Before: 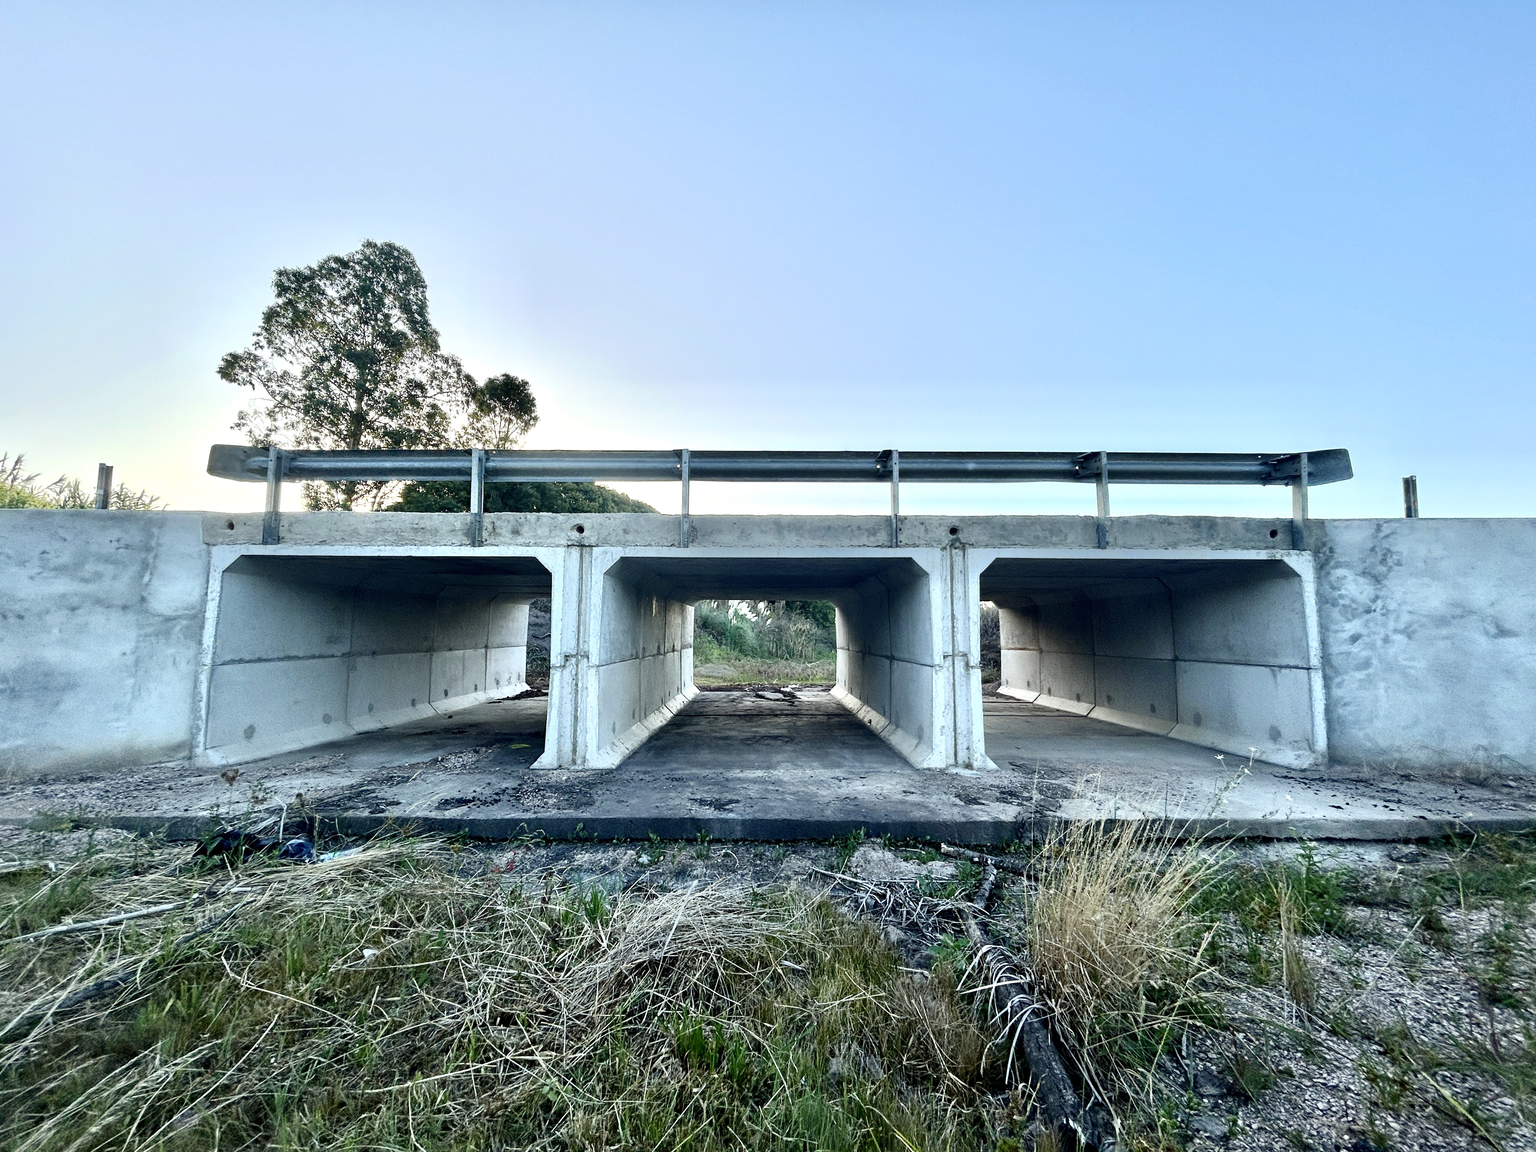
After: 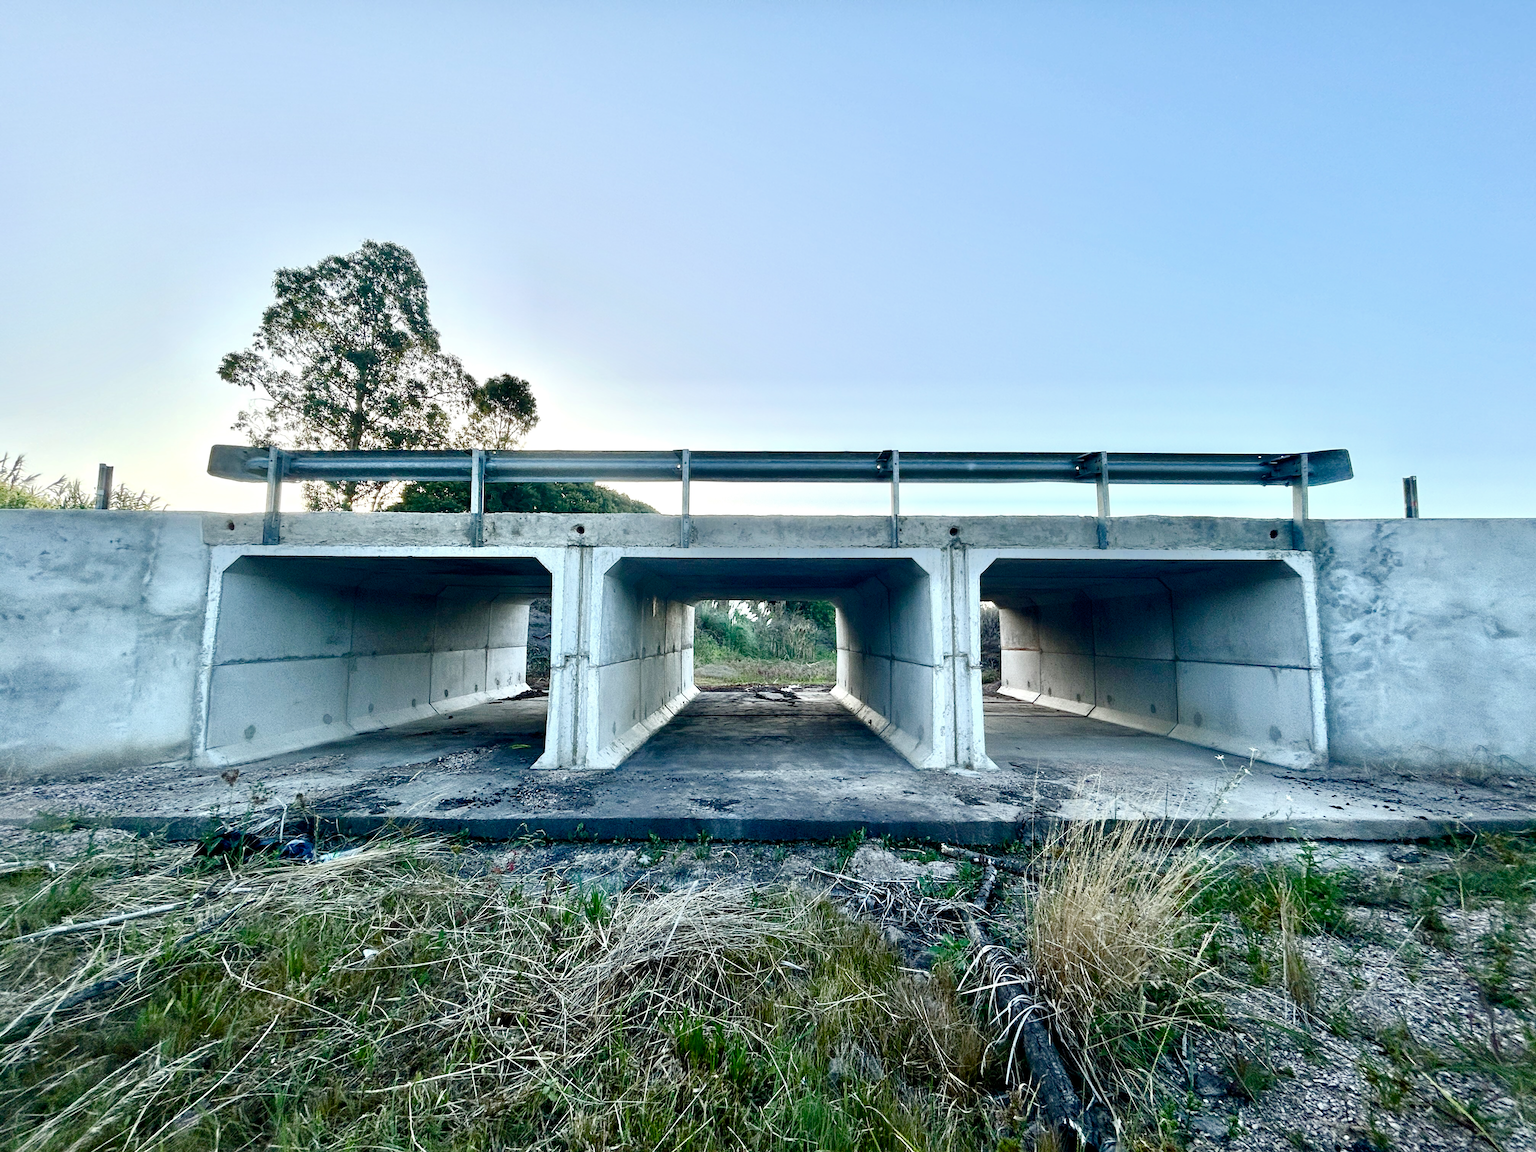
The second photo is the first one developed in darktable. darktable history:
color balance rgb: perceptual saturation grading › global saturation 20%, perceptual saturation grading › highlights -49.7%, perceptual saturation grading › shadows 25.544%, global vibrance 10.898%
